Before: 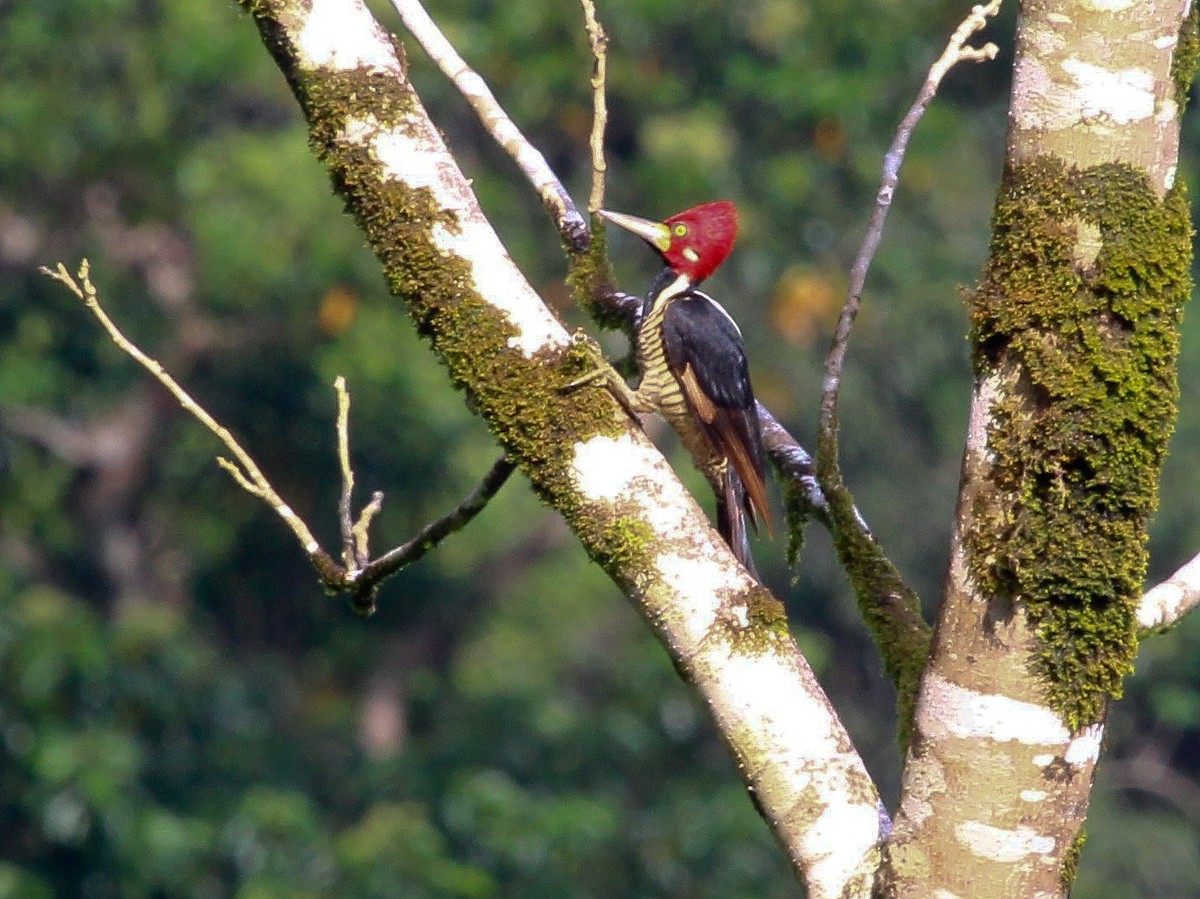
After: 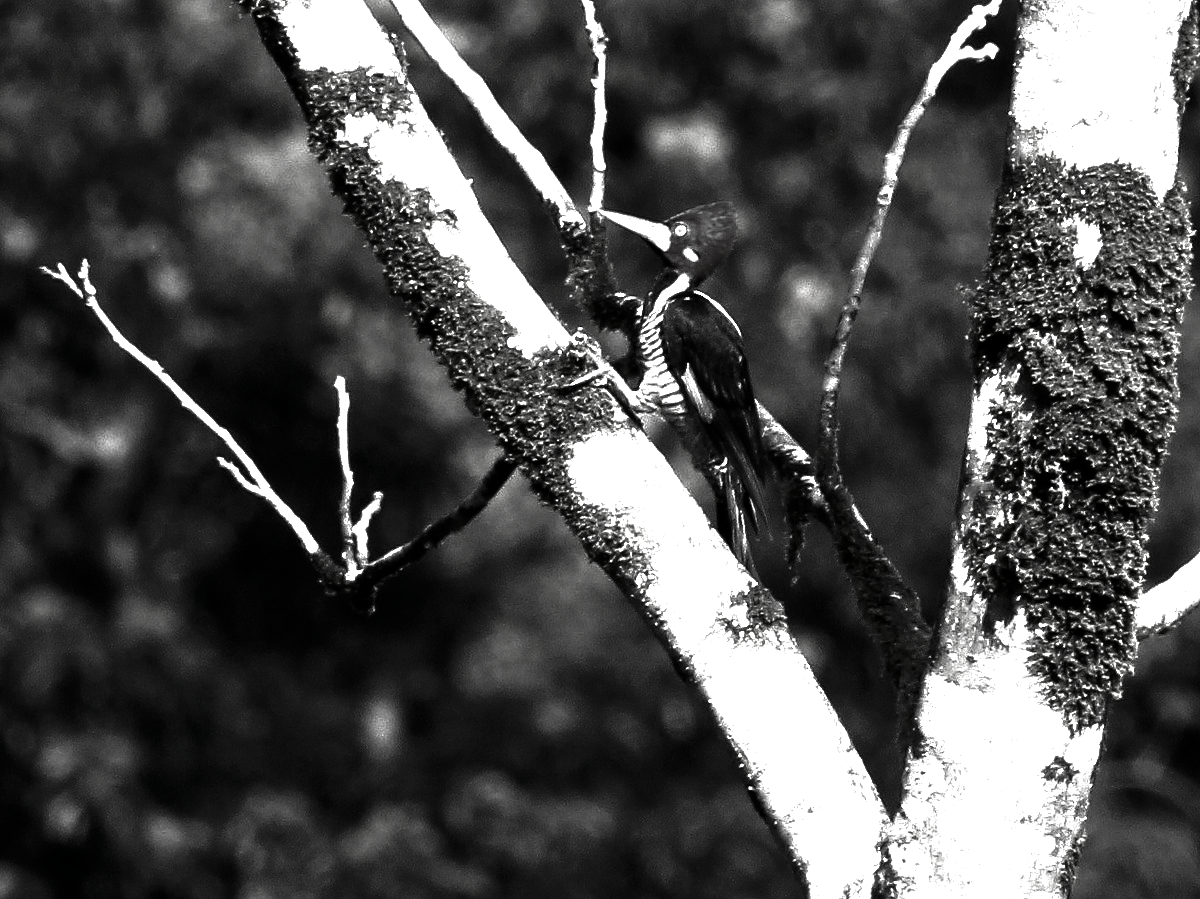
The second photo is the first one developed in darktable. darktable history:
contrast brightness saturation: contrast 0.025, brightness -0.995, saturation -0.991
exposure: black level correction 0, exposure 1.367 EV, compensate highlight preservation false
